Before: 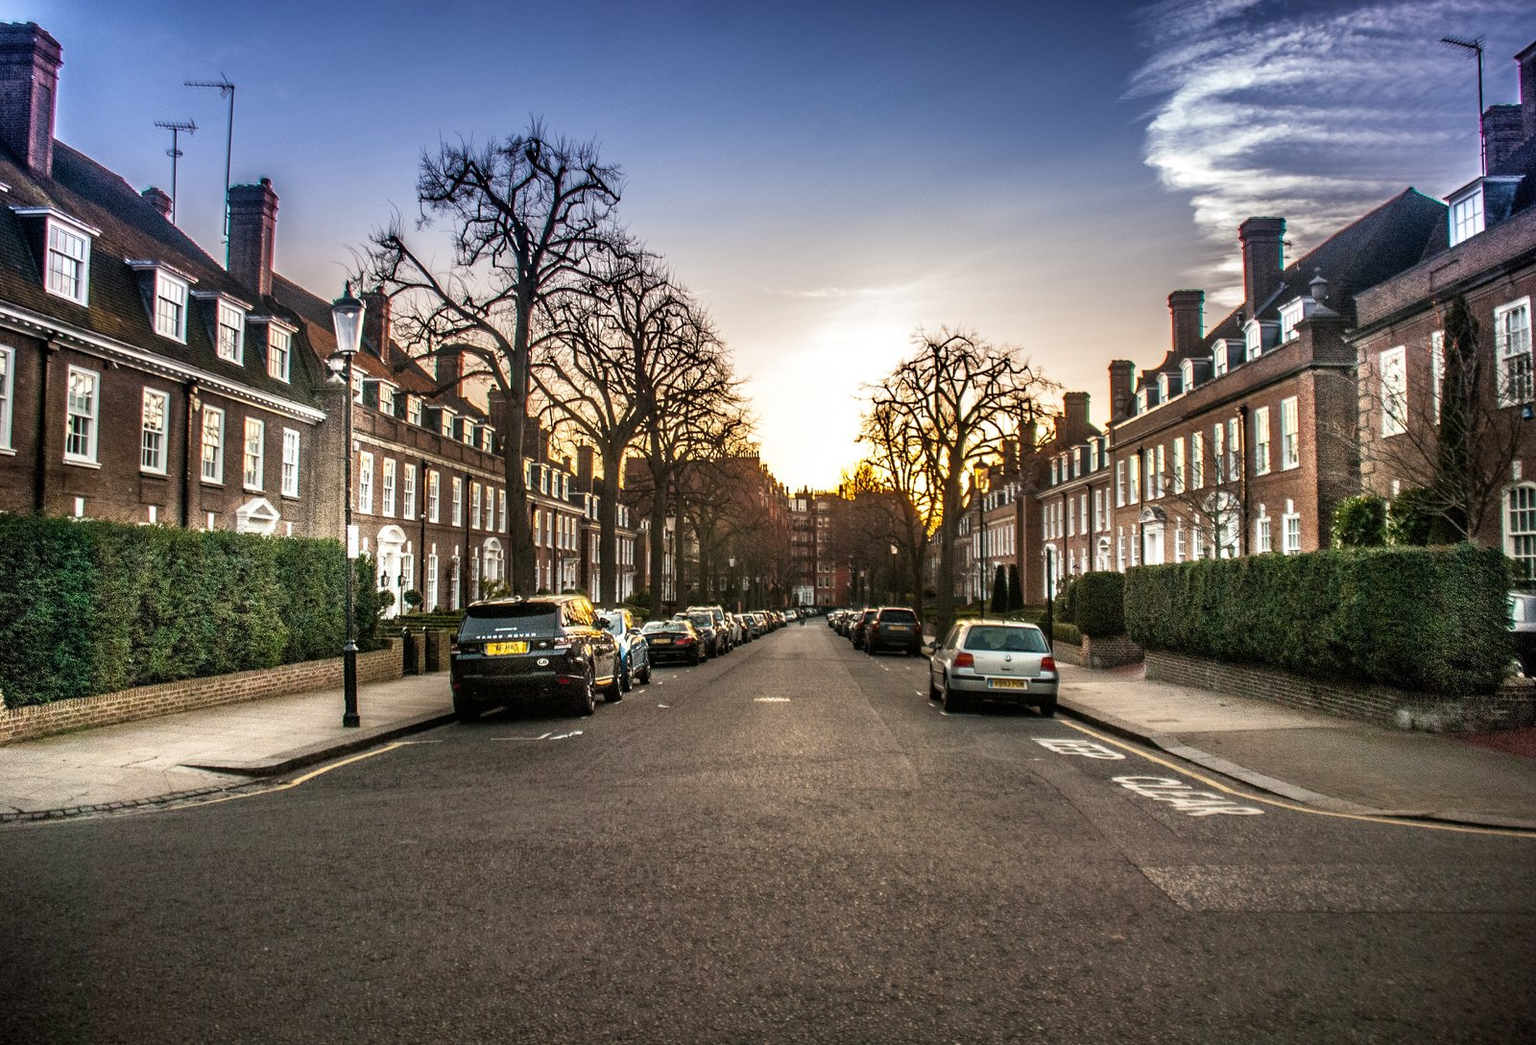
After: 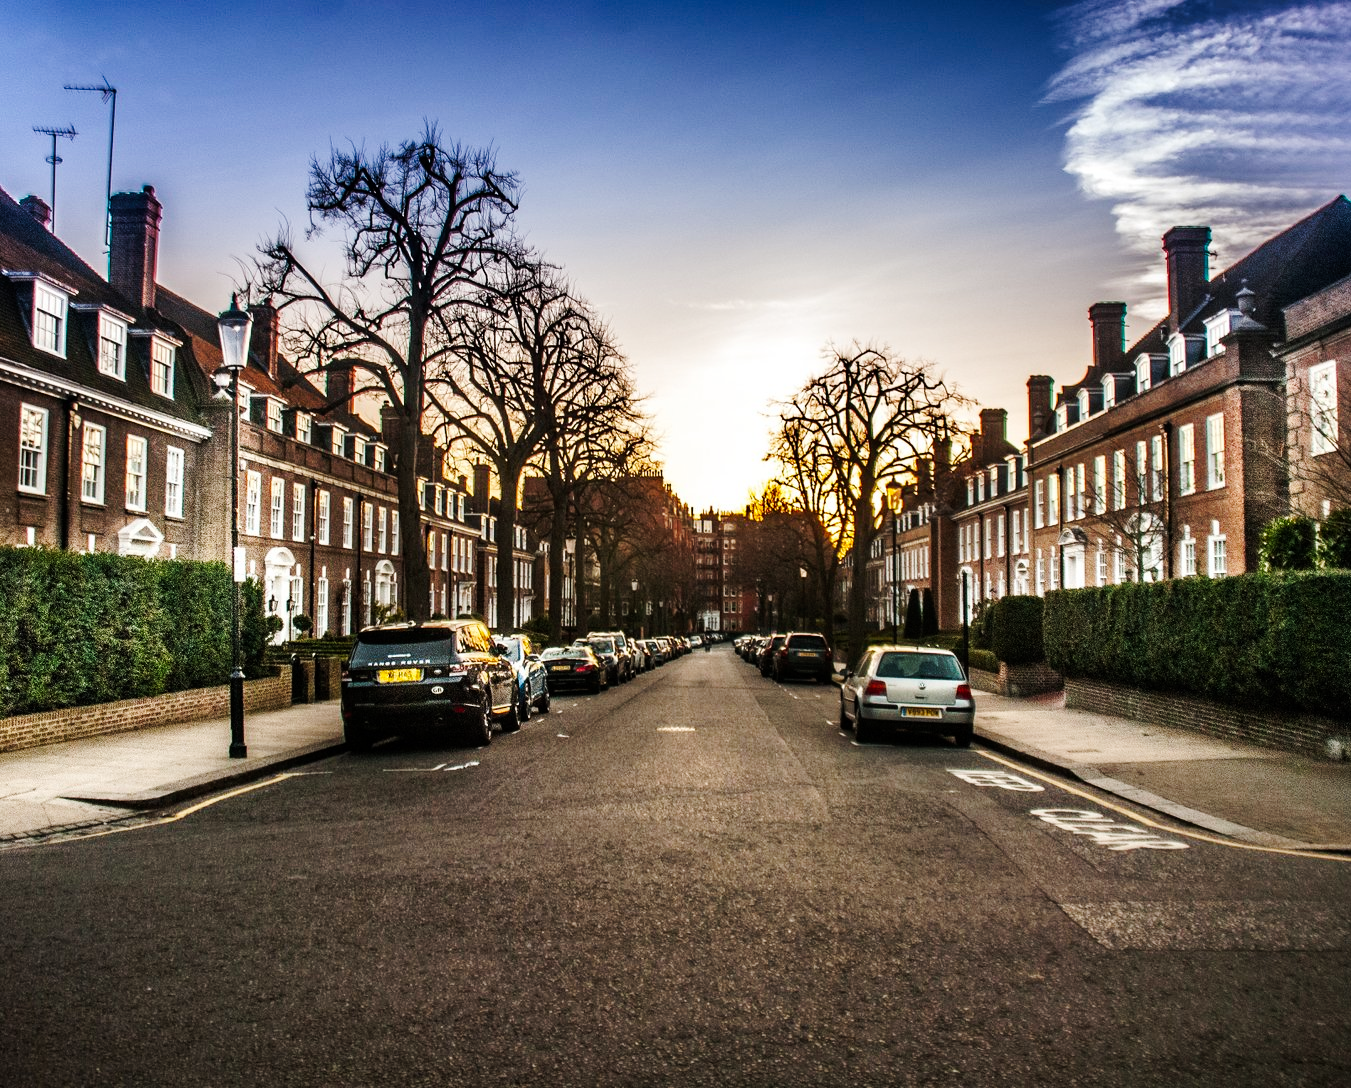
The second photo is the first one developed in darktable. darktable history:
crop: left 8.014%, right 7.493%
tone curve: curves: ch0 [(0, 0) (0.126, 0.061) (0.338, 0.285) (0.494, 0.518) (0.703, 0.762) (1, 1)]; ch1 [(0, 0) (0.389, 0.313) (0.457, 0.442) (0.5, 0.501) (0.55, 0.578) (1, 1)]; ch2 [(0, 0) (0.44, 0.424) (0.501, 0.499) (0.557, 0.564) (0.613, 0.67) (0.707, 0.746) (1, 1)], preserve colors none
